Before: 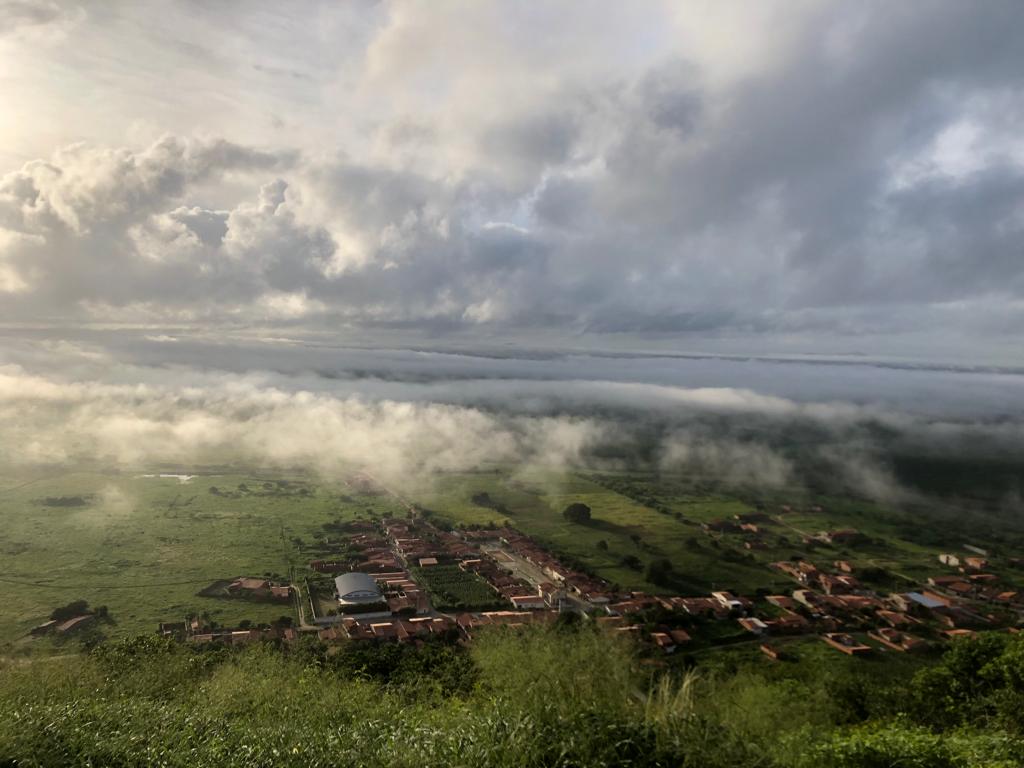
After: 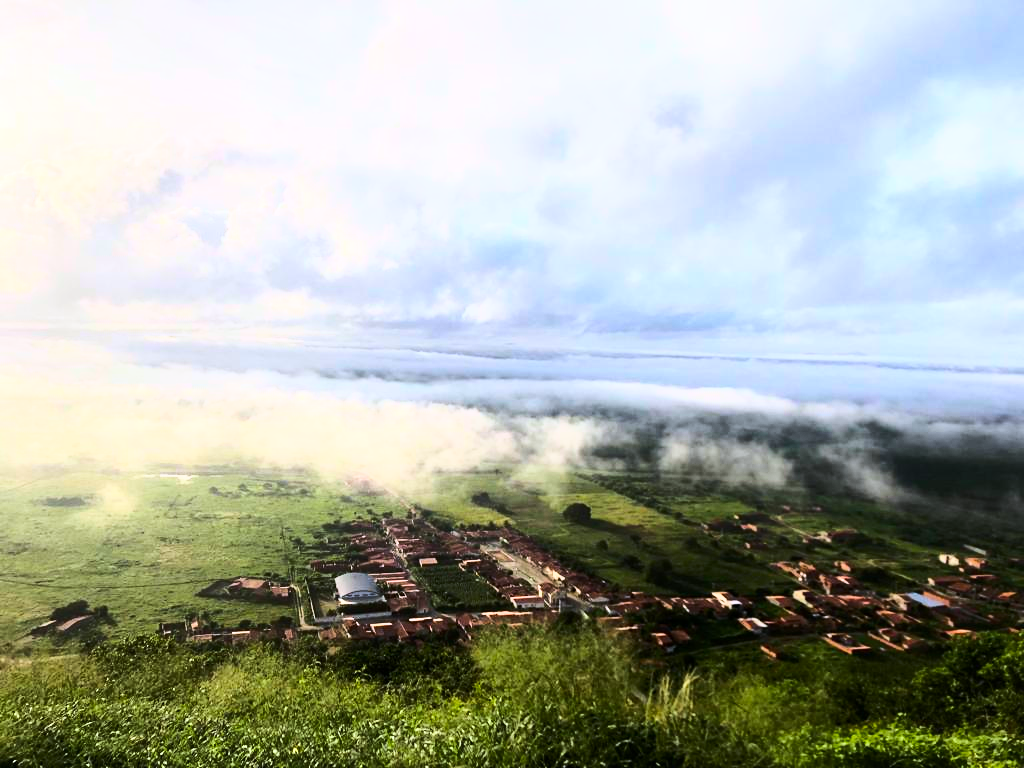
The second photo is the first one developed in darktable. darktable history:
contrast brightness saturation: brightness -0.02, saturation 0.35
tone equalizer: -8 EV -1.08 EV, -7 EV -1.01 EV, -6 EV -0.867 EV, -5 EV -0.578 EV, -3 EV 0.578 EV, -2 EV 0.867 EV, -1 EV 1.01 EV, +0 EV 1.08 EV, edges refinement/feathering 500, mask exposure compensation -1.57 EV, preserve details no
color calibration: illuminant as shot in camera, x 0.358, y 0.373, temperature 4628.91 K
base curve: curves: ch0 [(0, 0) (0.025, 0.046) (0.112, 0.277) (0.467, 0.74) (0.814, 0.929) (1, 0.942)]
exposure: exposure 0.15 EV, compensate highlight preservation false
